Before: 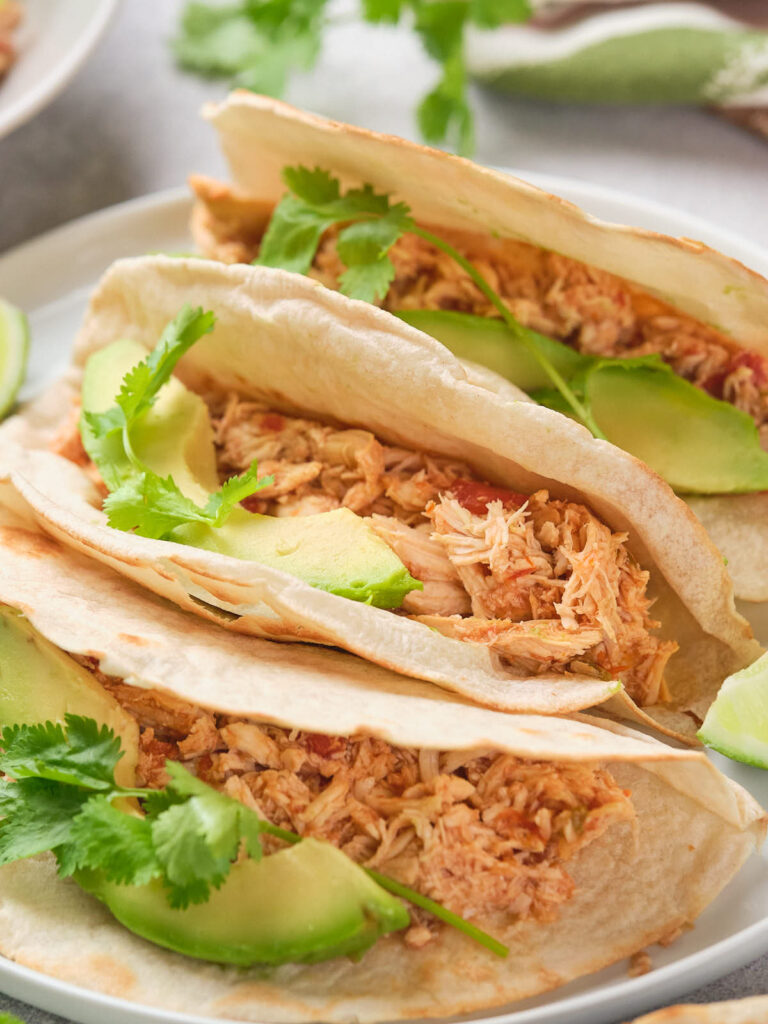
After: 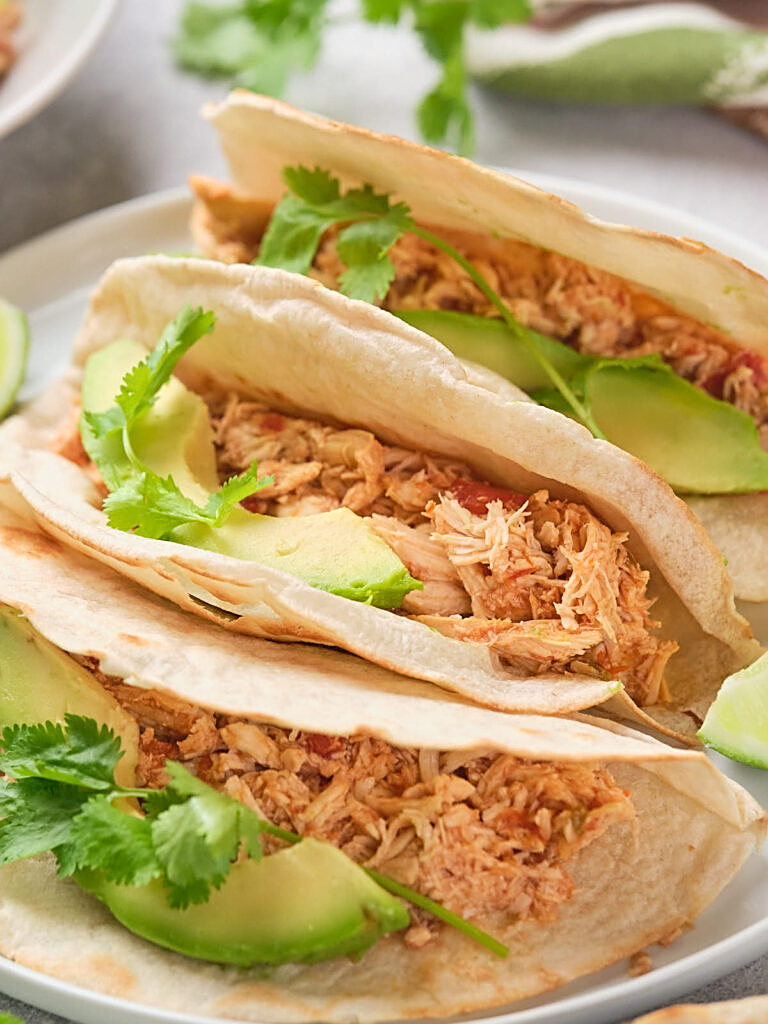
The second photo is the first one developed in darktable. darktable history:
tone equalizer: on, module defaults
sharpen: amount 0.55
